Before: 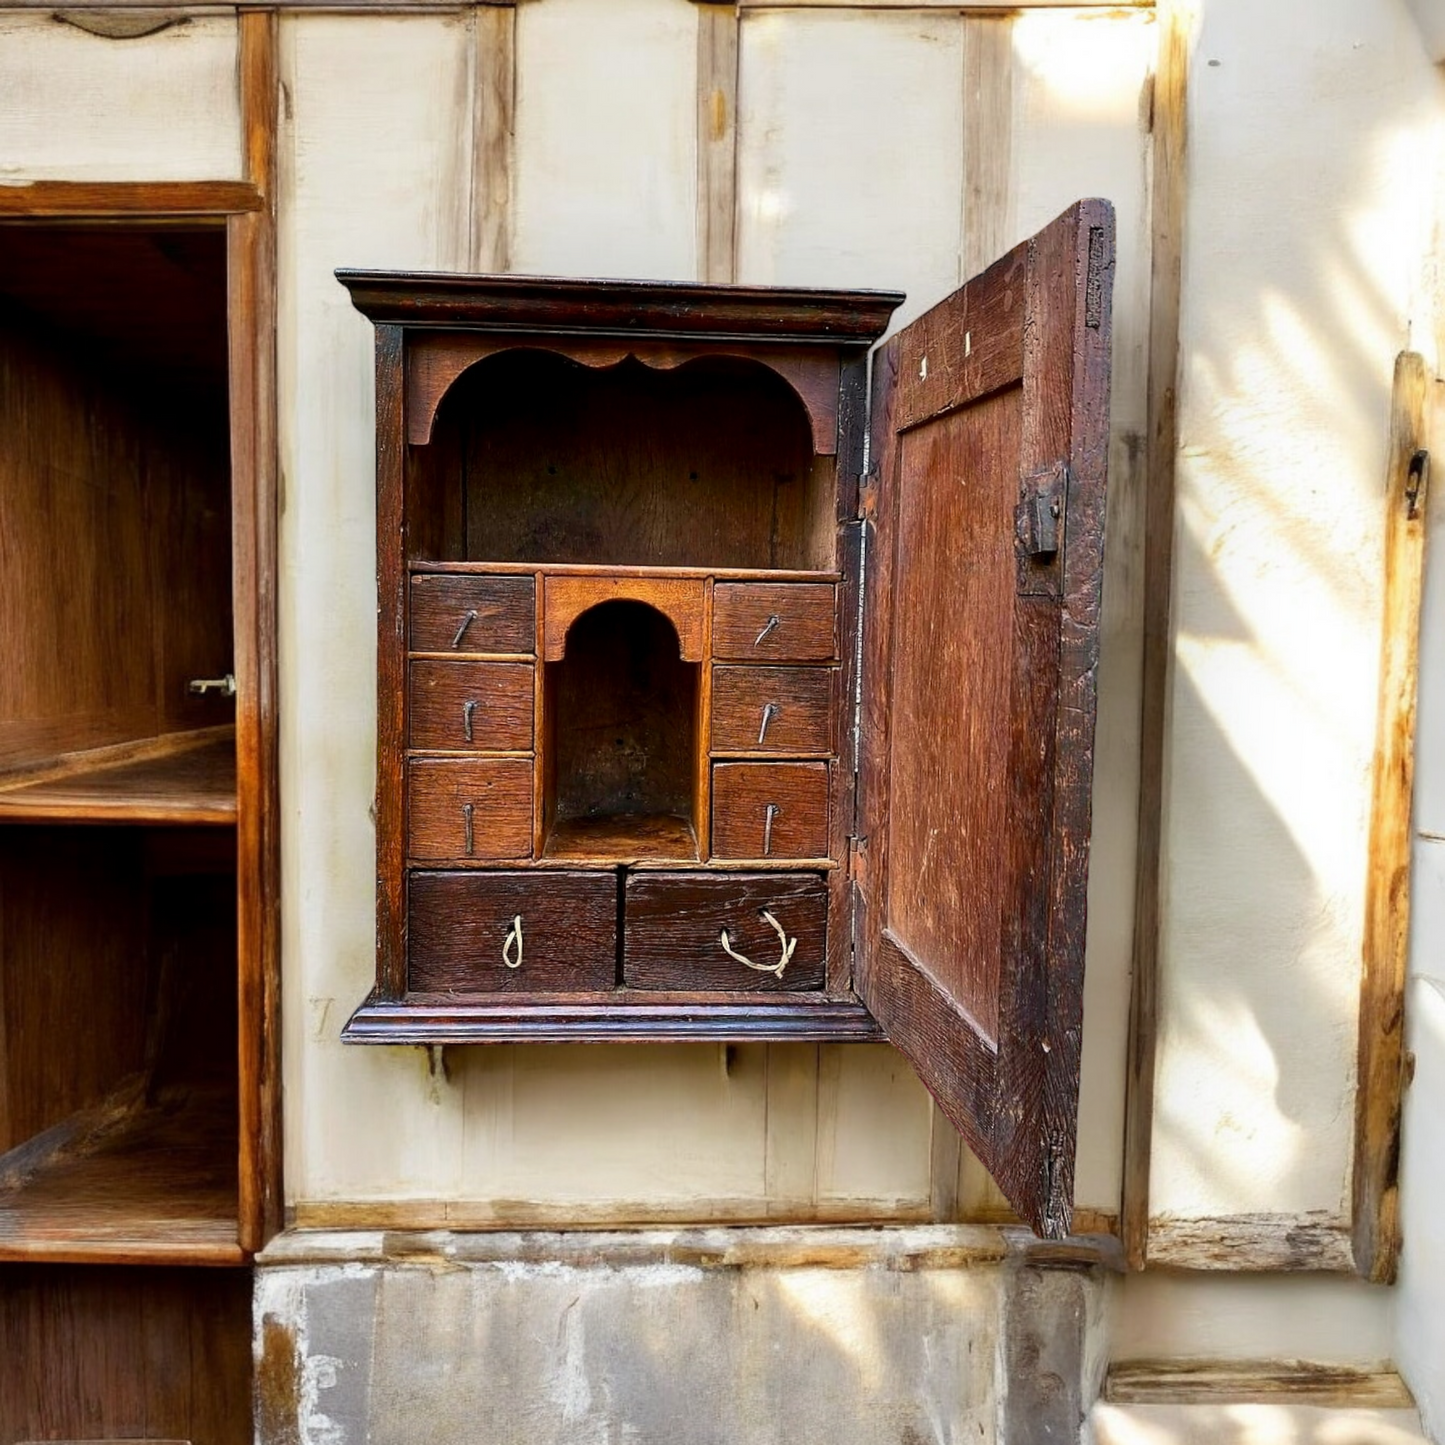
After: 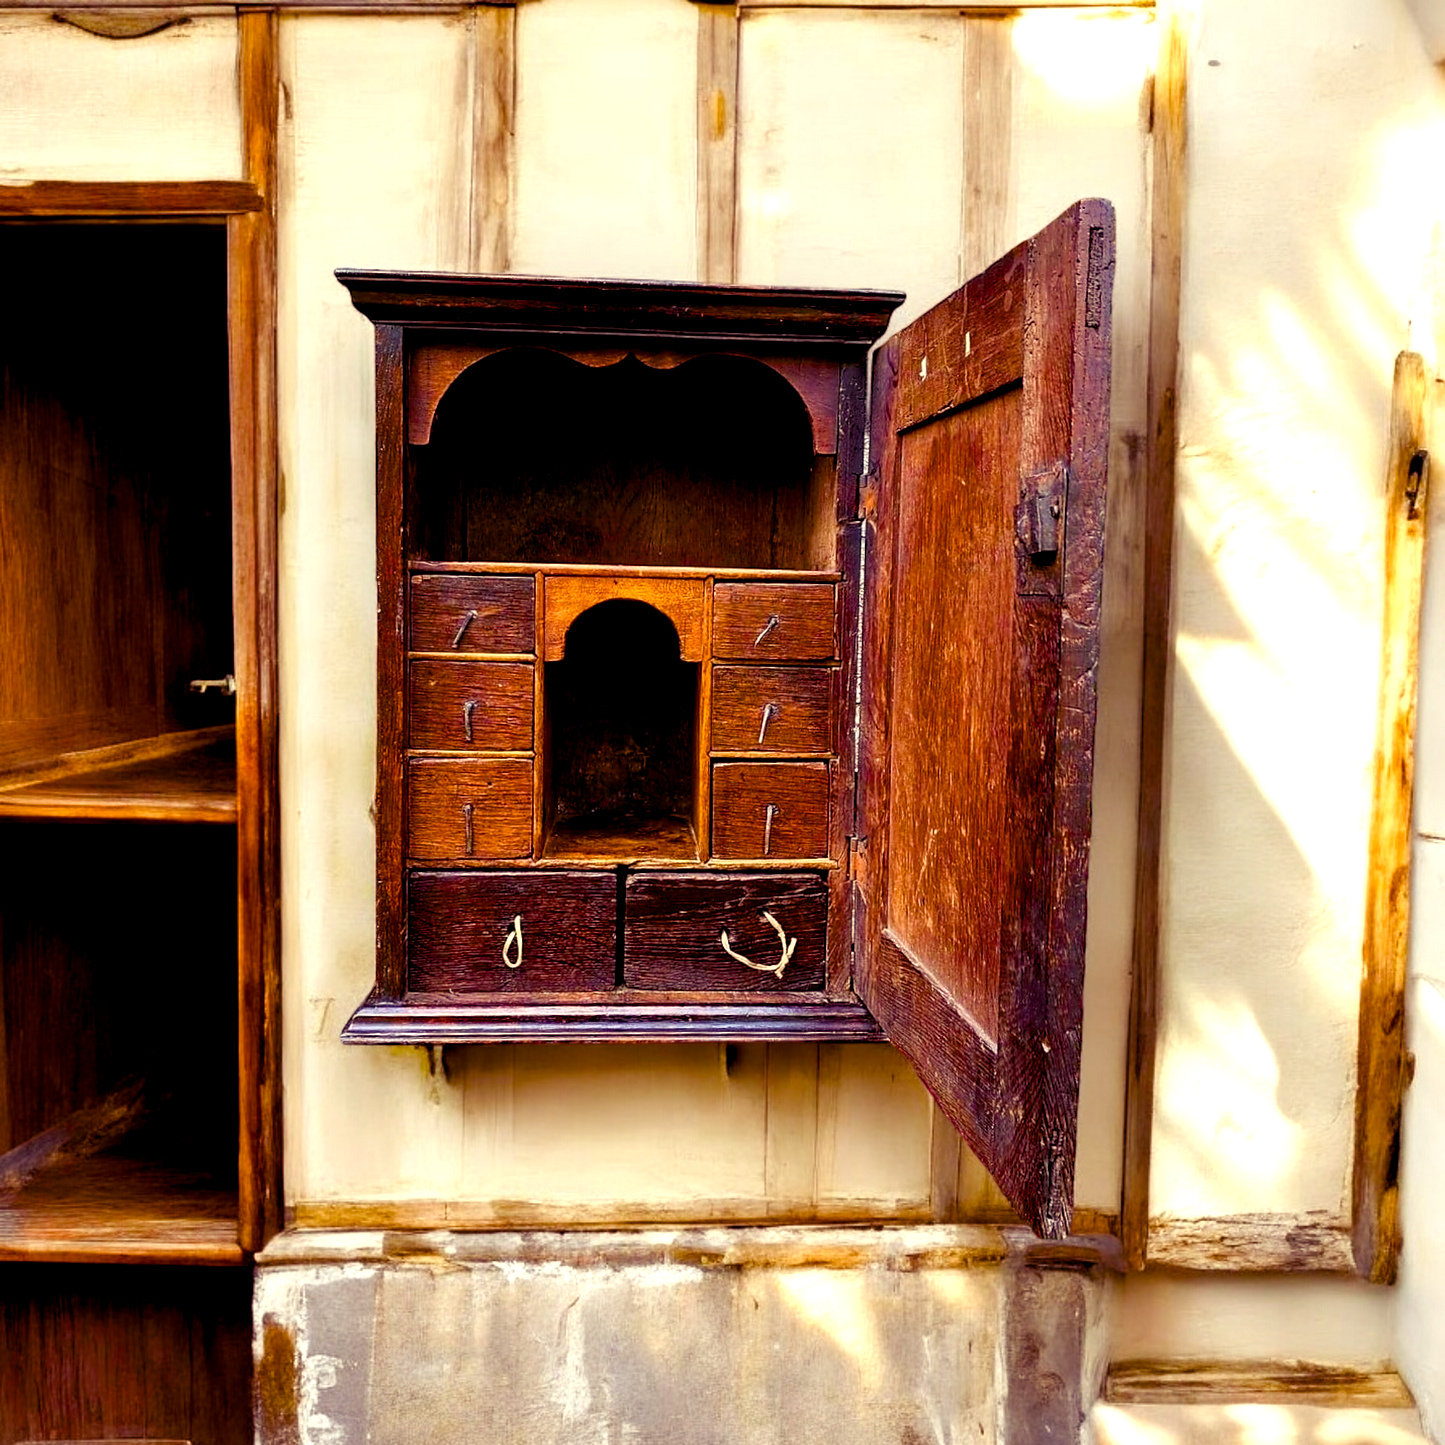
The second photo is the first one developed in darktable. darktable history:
color balance rgb: shadows lift › luminance -21.66%, shadows lift › chroma 8.98%, shadows lift › hue 283.37°, power › chroma 1.55%, power › hue 25.59°, highlights gain › luminance 6.08%, highlights gain › chroma 2.55%, highlights gain › hue 90°, global offset › luminance -0.87%, perceptual saturation grading › global saturation 27.49%, perceptual saturation grading › highlights -28.39%, perceptual saturation grading › mid-tones 15.22%, perceptual saturation grading › shadows 33.98%, perceptual brilliance grading › highlights 10%, perceptual brilliance grading › mid-tones 5%
white balance: red 1.009, blue 0.985
